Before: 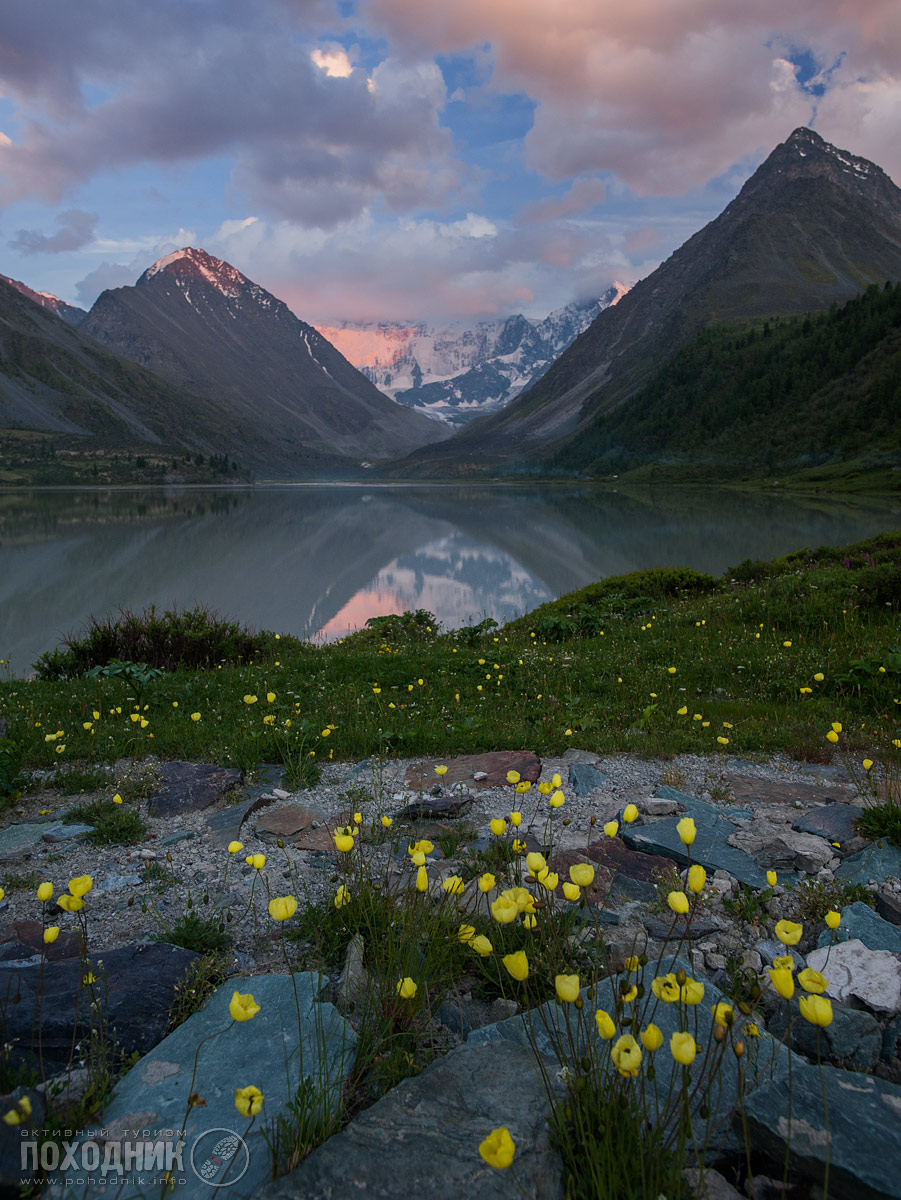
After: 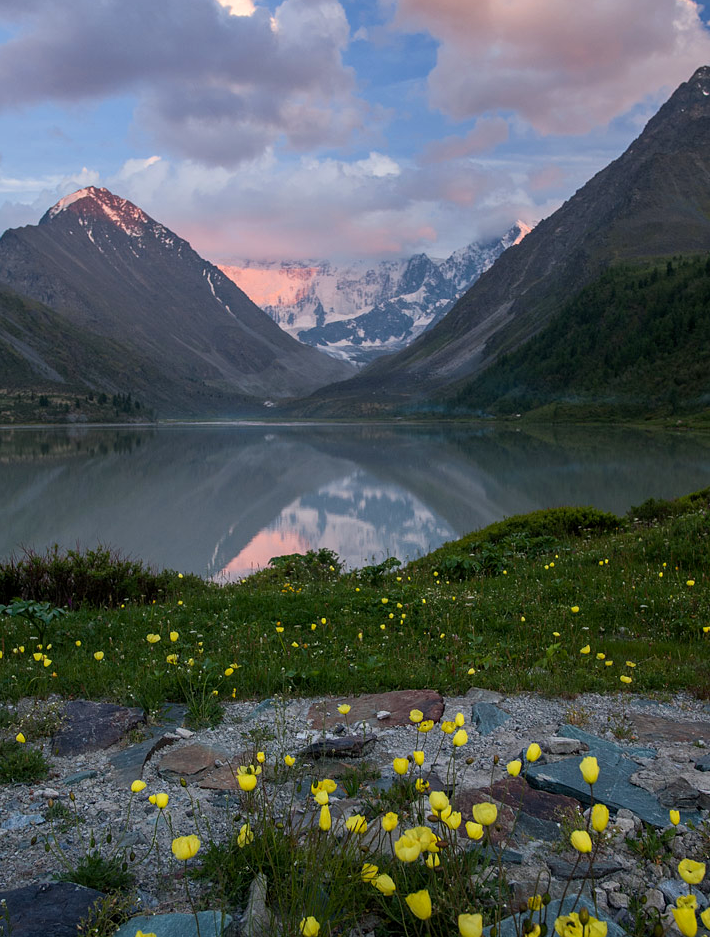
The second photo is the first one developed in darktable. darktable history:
crop and rotate: left 10.77%, top 5.1%, right 10.41%, bottom 16.76%
exposure: black level correction 0.001, exposure 0.3 EV, compensate highlight preservation false
